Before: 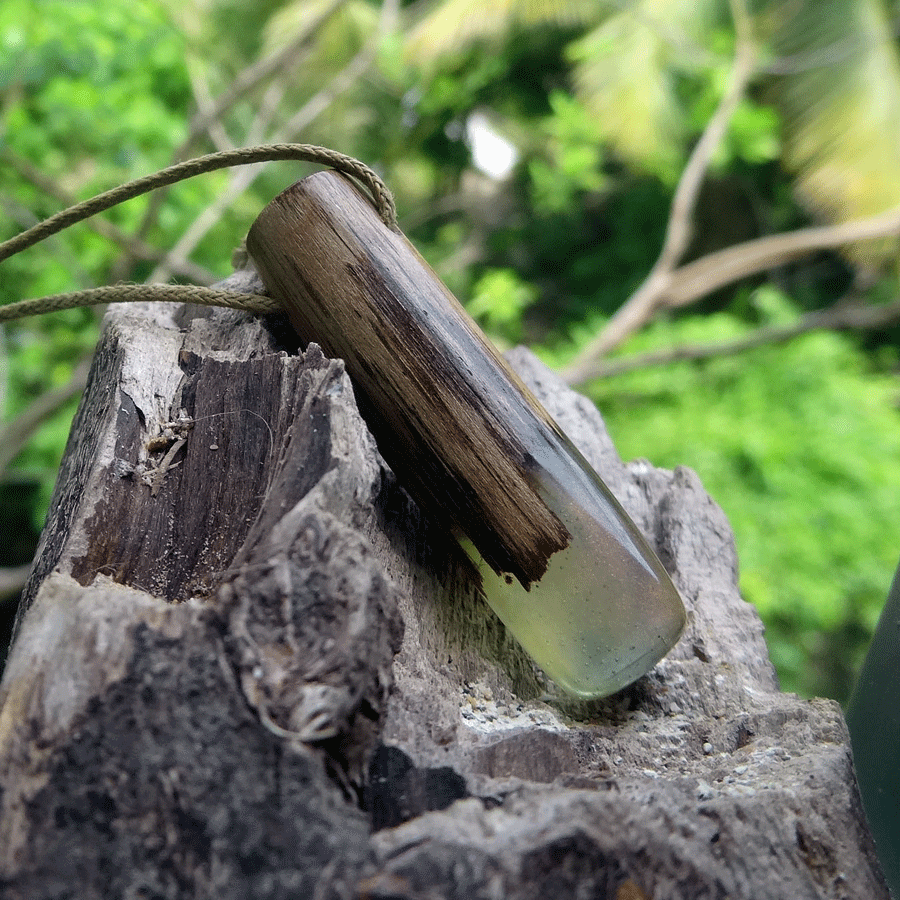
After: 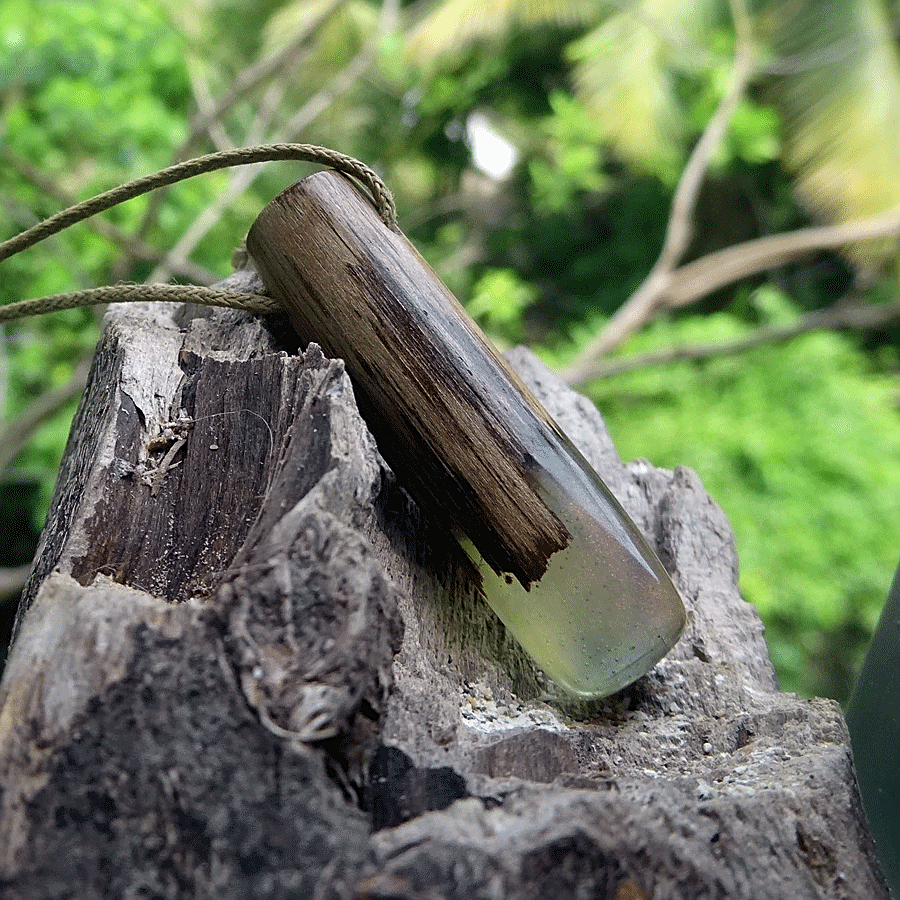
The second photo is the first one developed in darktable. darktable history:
contrast brightness saturation: saturation -0.05
sharpen: on, module defaults
